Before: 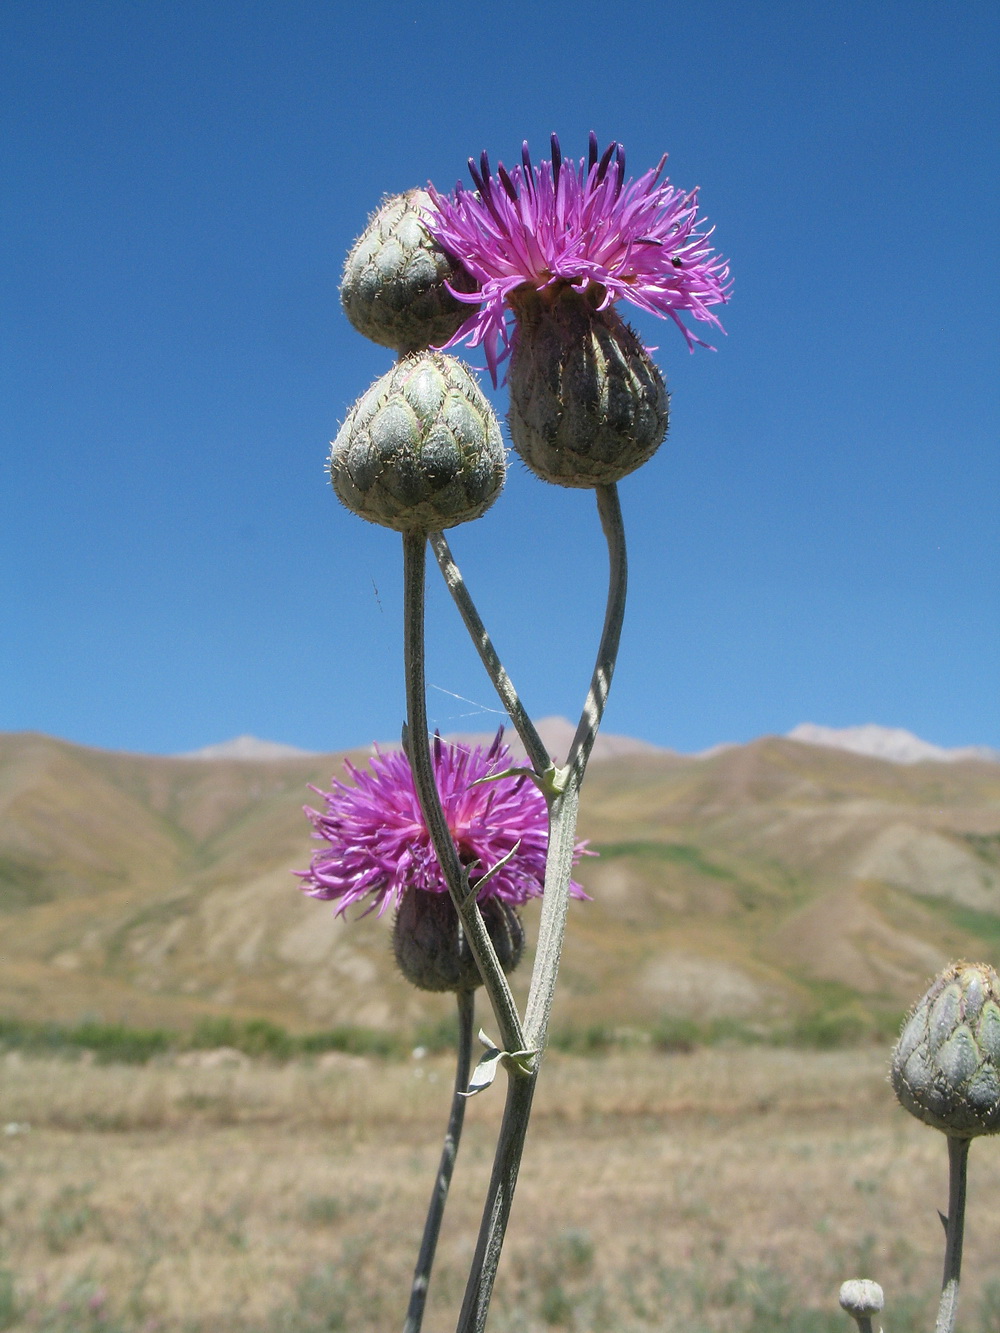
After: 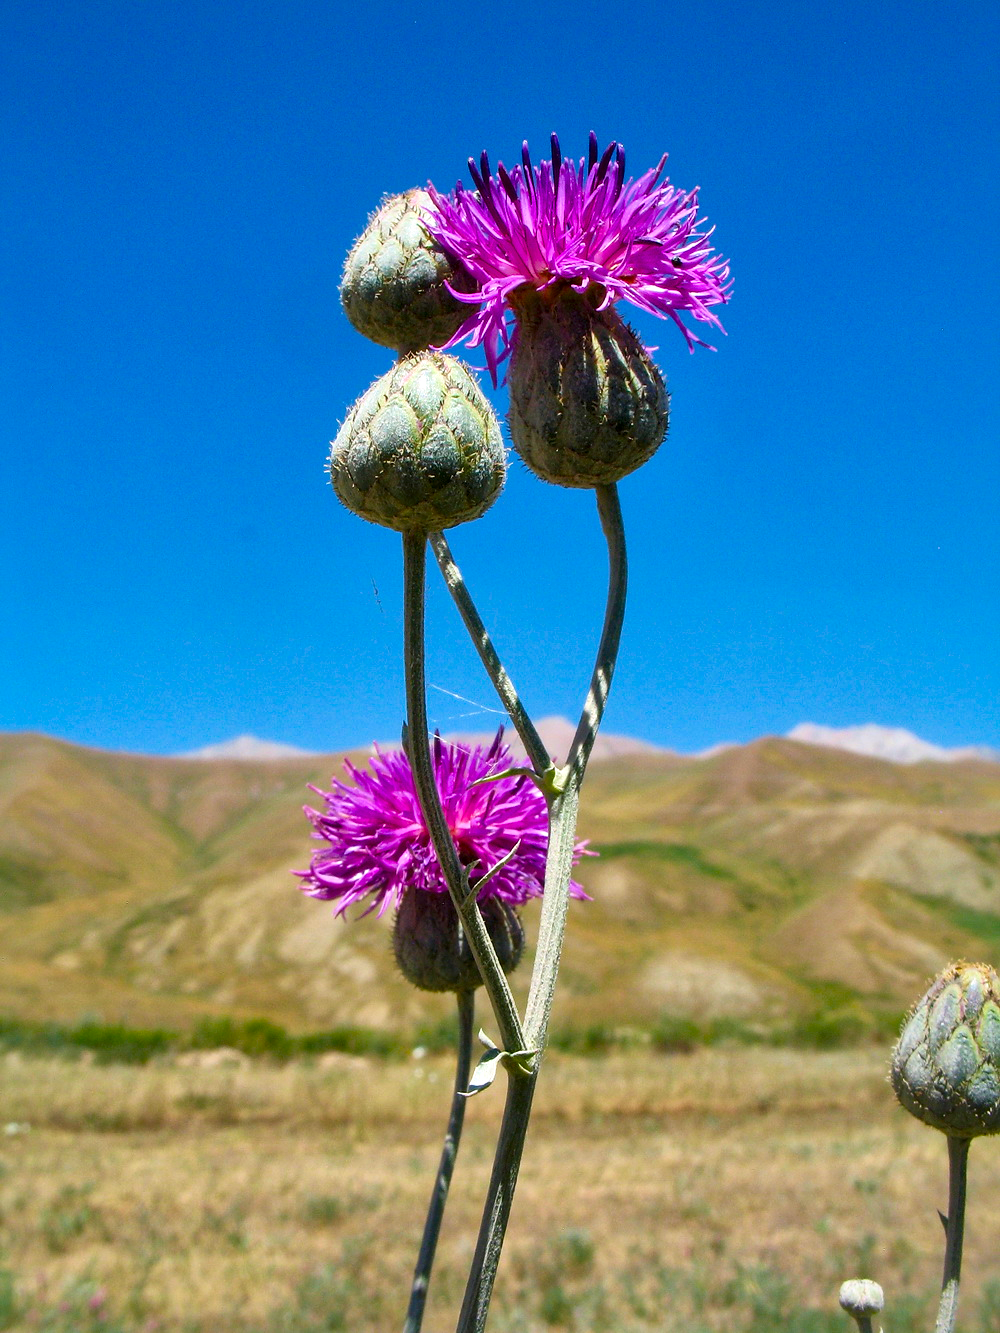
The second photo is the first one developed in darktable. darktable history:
velvia: on, module defaults
color balance rgb: linear chroma grading › global chroma 14.785%, perceptual saturation grading › global saturation 37.032%, perceptual saturation grading › shadows 35.005%
local contrast: mode bilateral grid, contrast 50, coarseness 50, detail 150%, midtone range 0.2
